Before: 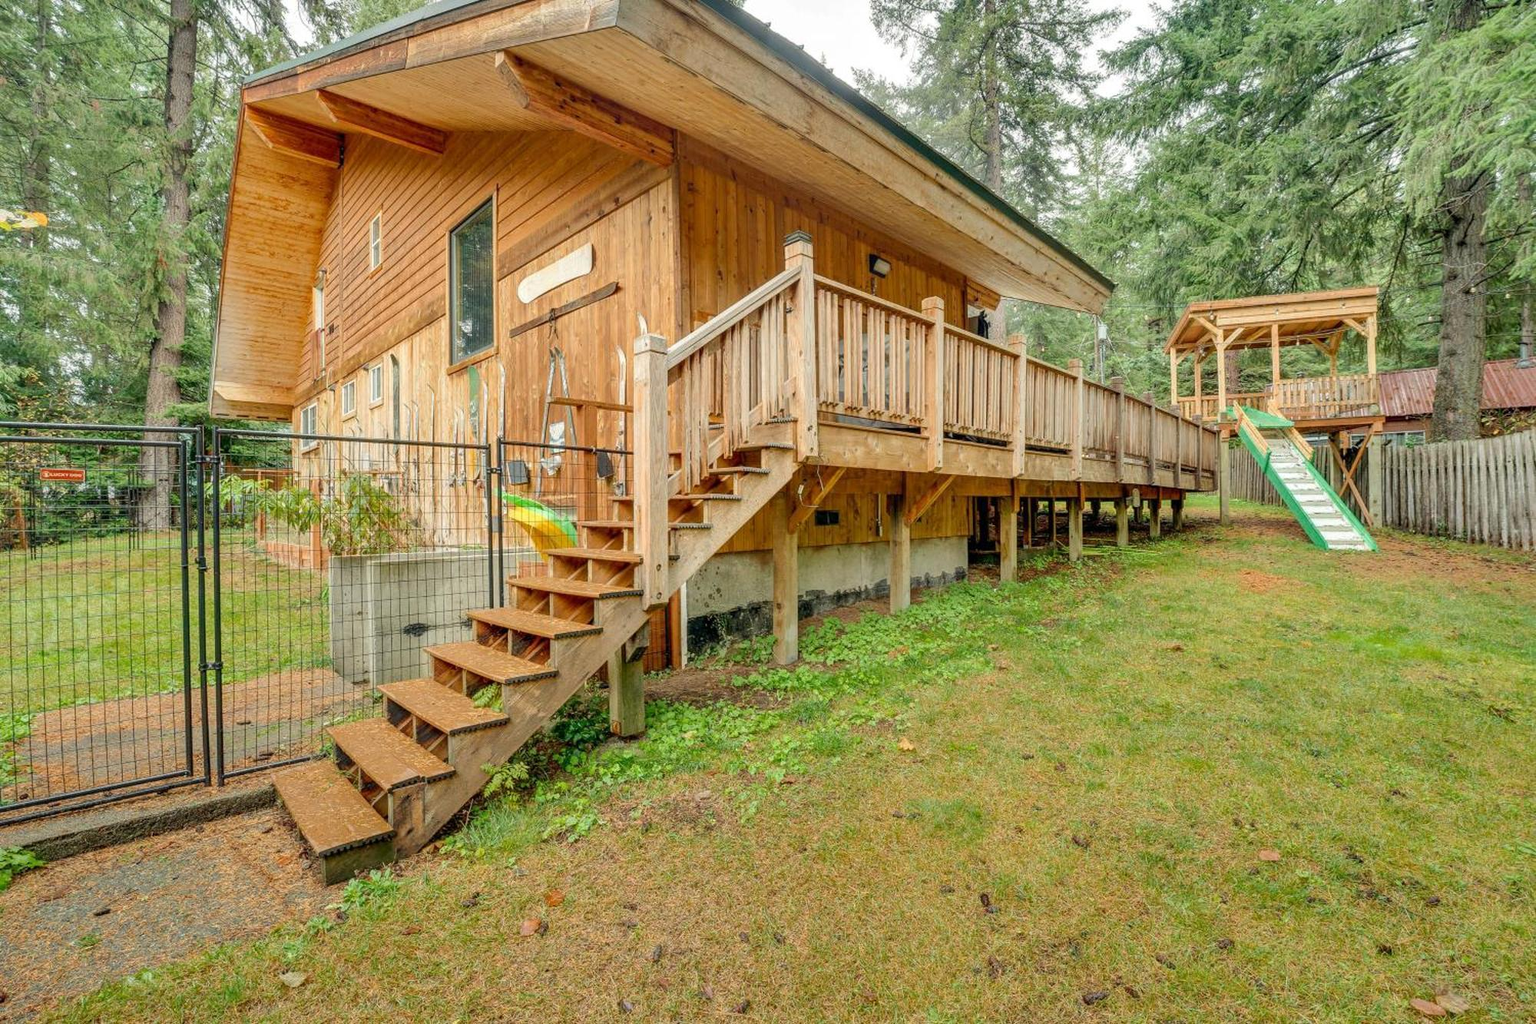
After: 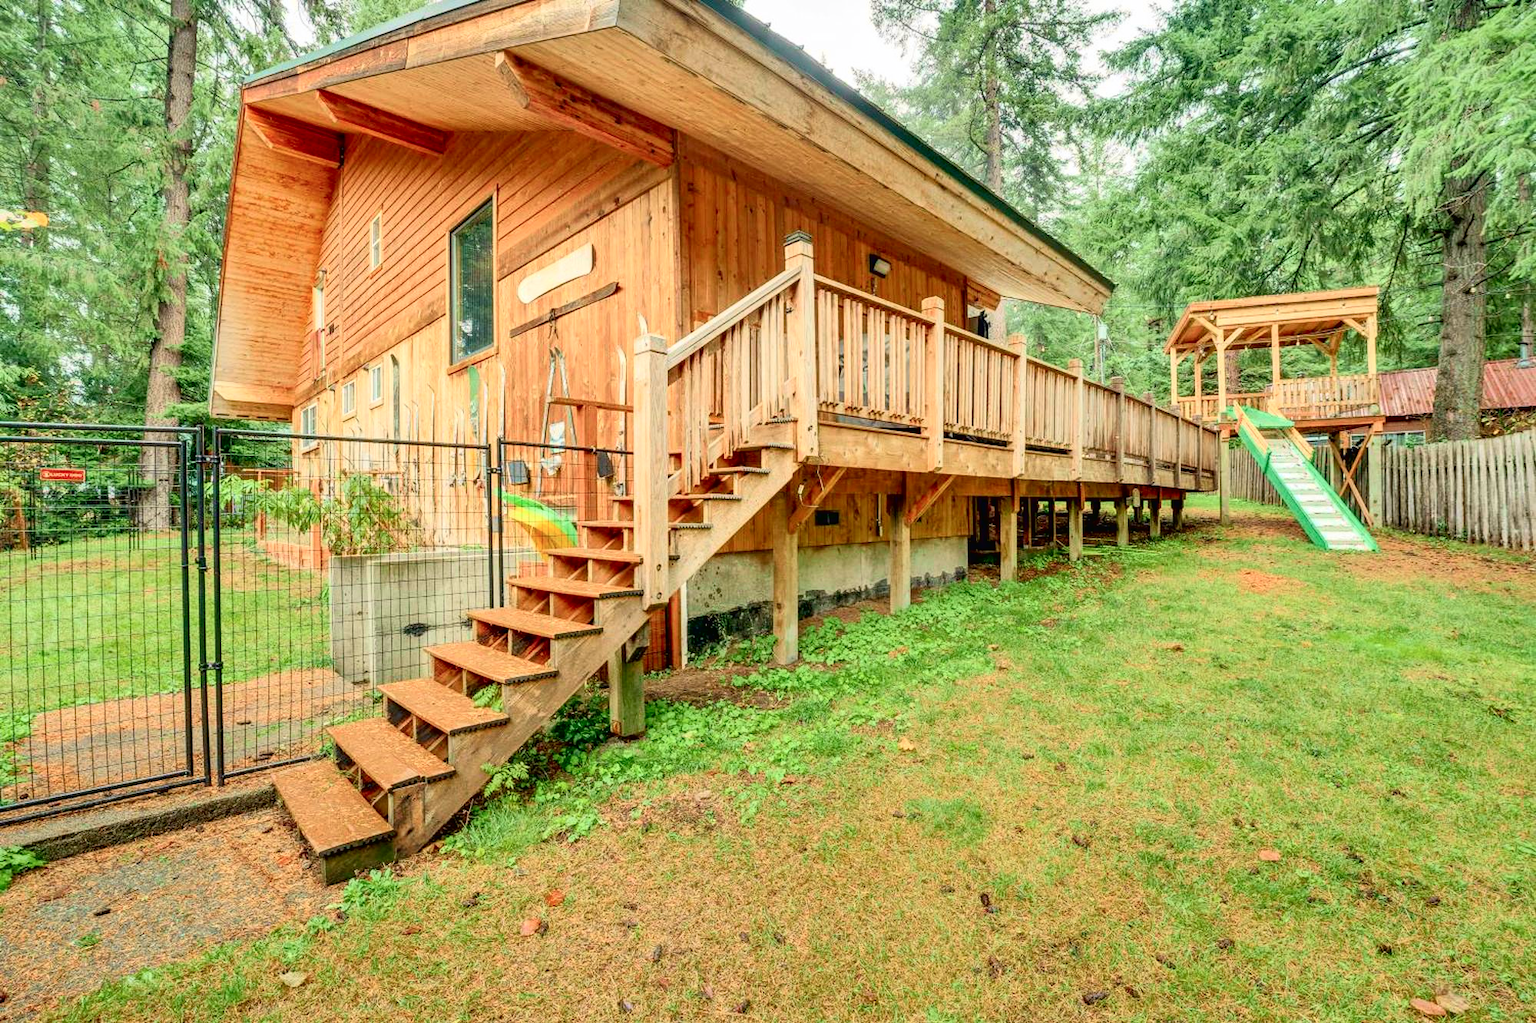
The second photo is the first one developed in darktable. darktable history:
tone curve: curves: ch0 [(0, 0.013) (0.054, 0.018) (0.205, 0.191) (0.289, 0.292) (0.39, 0.424) (0.493, 0.551) (0.647, 0.752) (0.796, 0.887) (1, 0.998)]; ch1 [(0, 0) (0.371, 0.339) (0.477, 0.452) (0.494, 0.495) (0.501, 0.501) (0.51, 0.516) (0.54, 0.557) (0.572, 0.605) (0.625, 0.687) (0.774, 0.841) (1, 1)]; ch2 [(0, 0) (0.32, 0.281) (0.403, 0.399) (0.441, 0.428) (0.47, 0.469) (0.498, 0.496) (0.524, 0.543) (0.551, 0.579) (0.633, 0.665) (0.7, 0.711) (1, 1)], color space Lab, independent channels, preserve colors none
